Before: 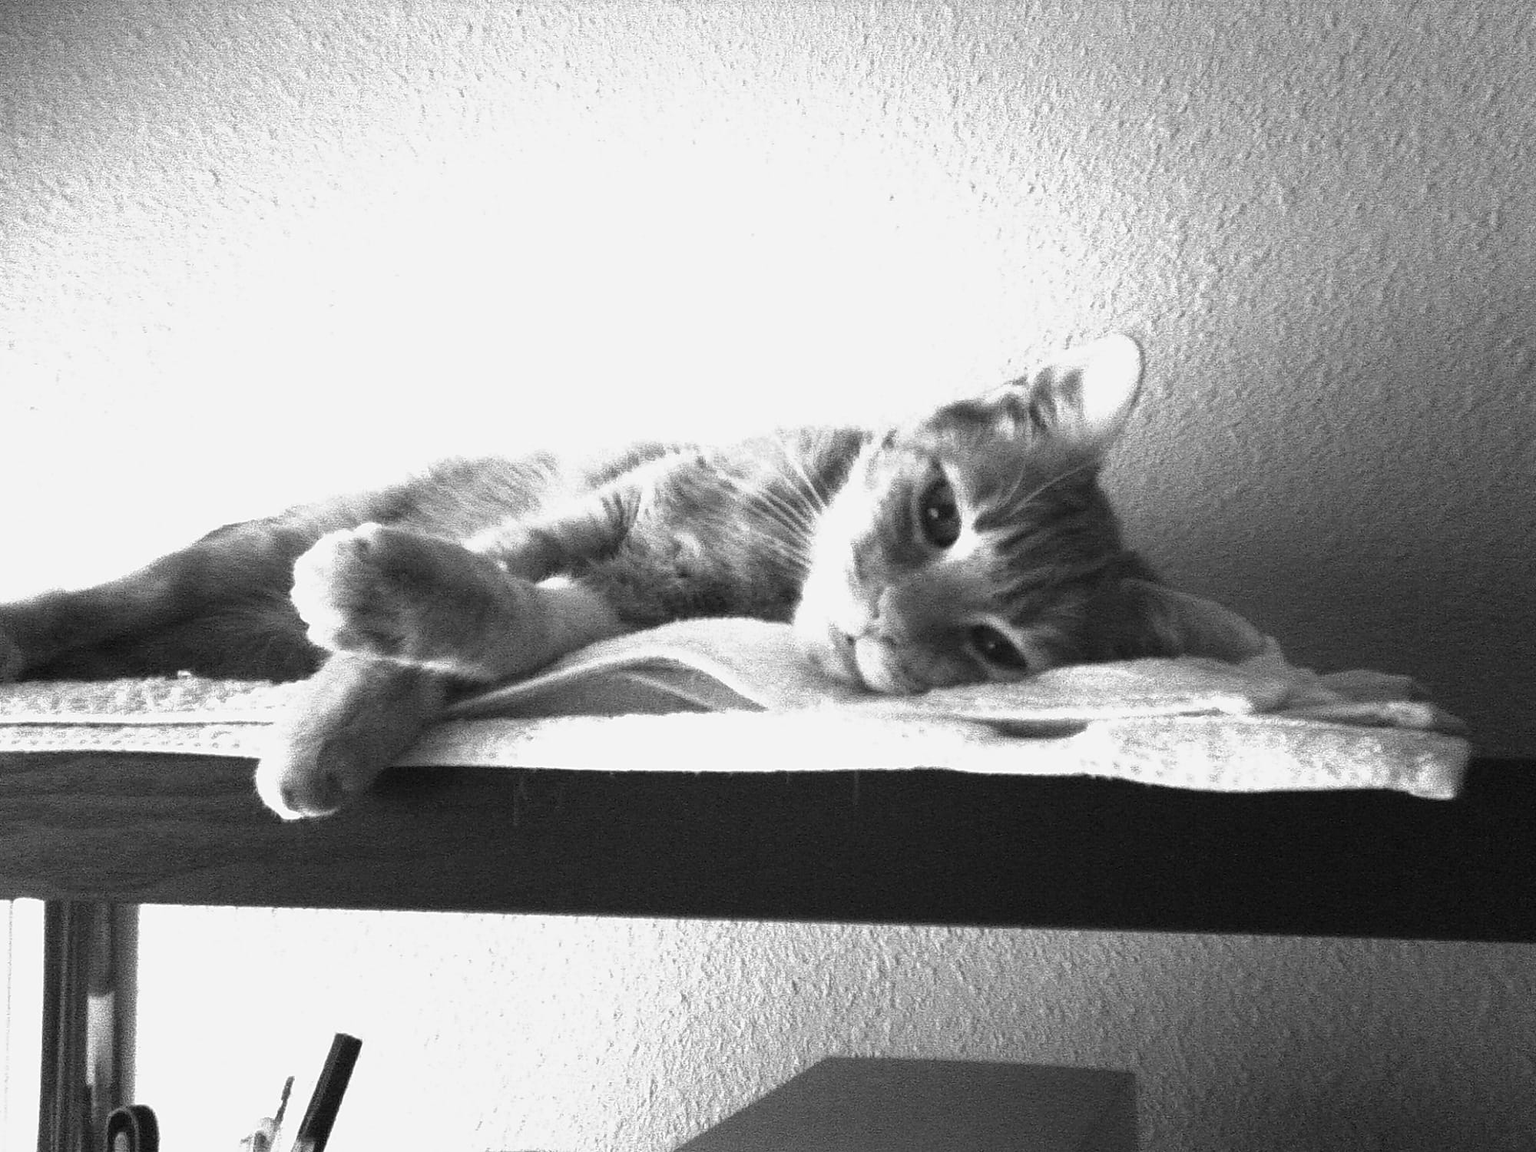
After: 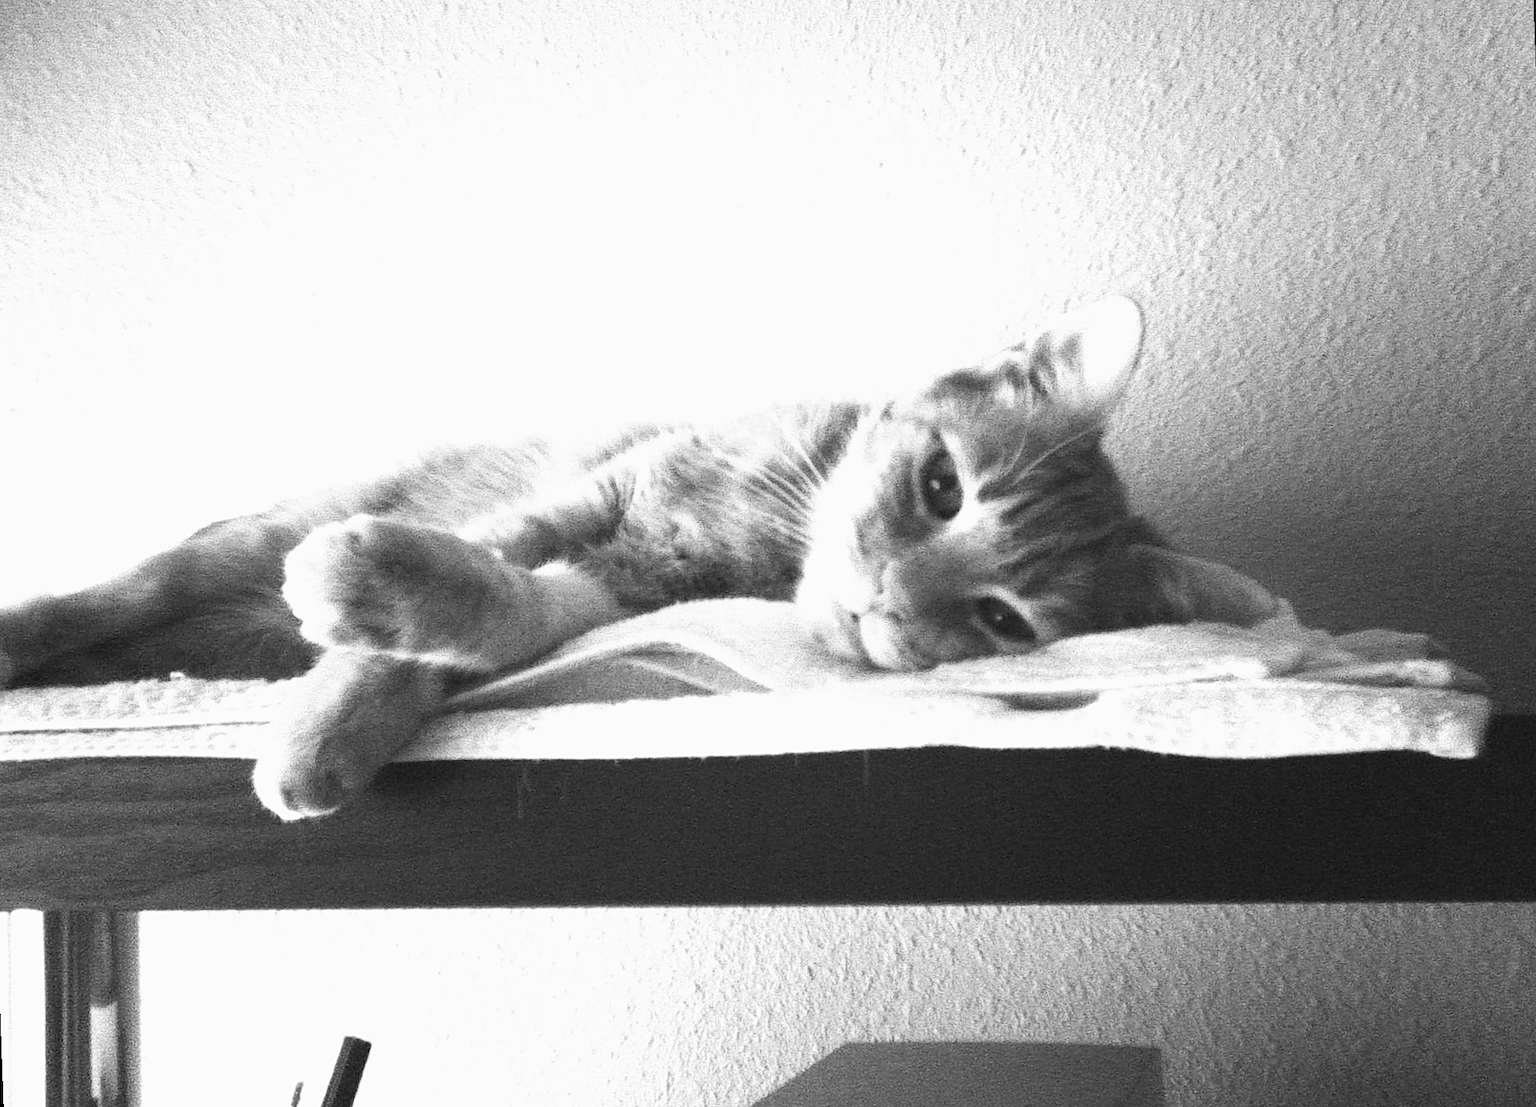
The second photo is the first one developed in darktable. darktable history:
contrast brightness saturation: contrast 0.24, brightness 0.26, saturation 0.39
rotate and perspective: rotation -2°, crop left 0.022, crop right 0.978, crop top 0.049, crop bottom 0.951
monochrome: a 0, b 0, size 0.5, highlights 0.57
